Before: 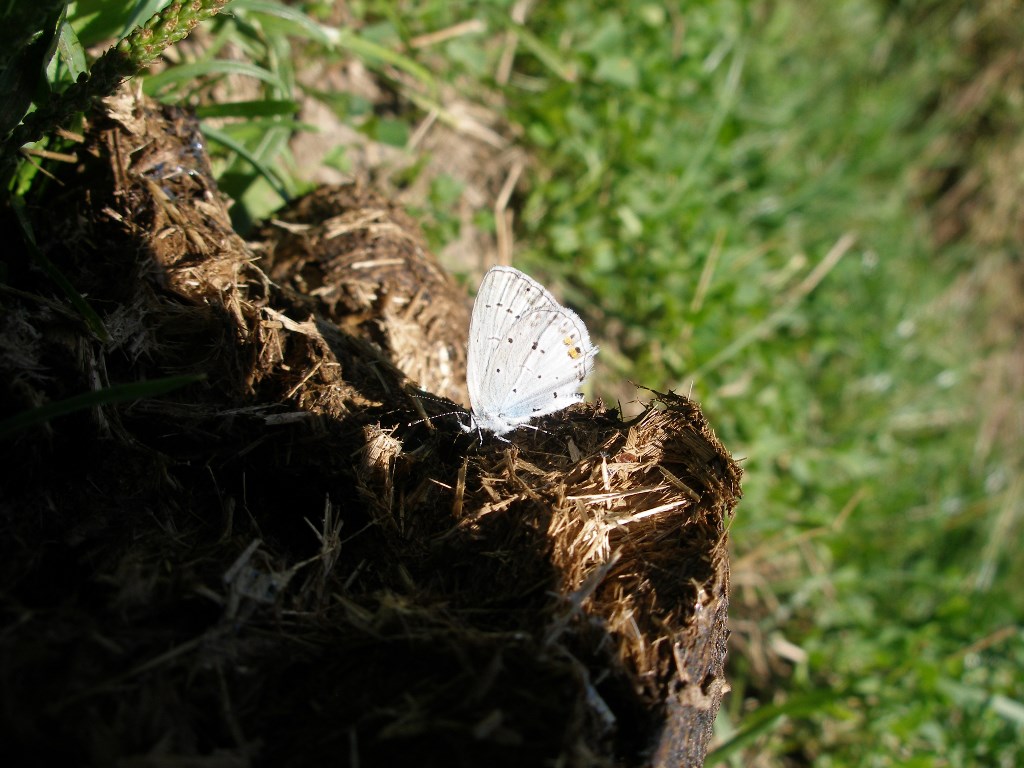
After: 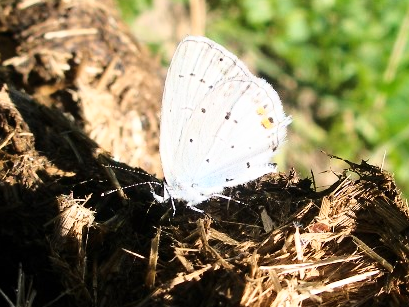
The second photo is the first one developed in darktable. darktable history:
crop: left 30%, top 30%, right 30%, bottom 30%
base curve: curves: ch0 [(0, 0) (0.028, 0.03) (0.121, 0.232) (0.46, 0.748) (0.859, 0.968) (1, 1)]
